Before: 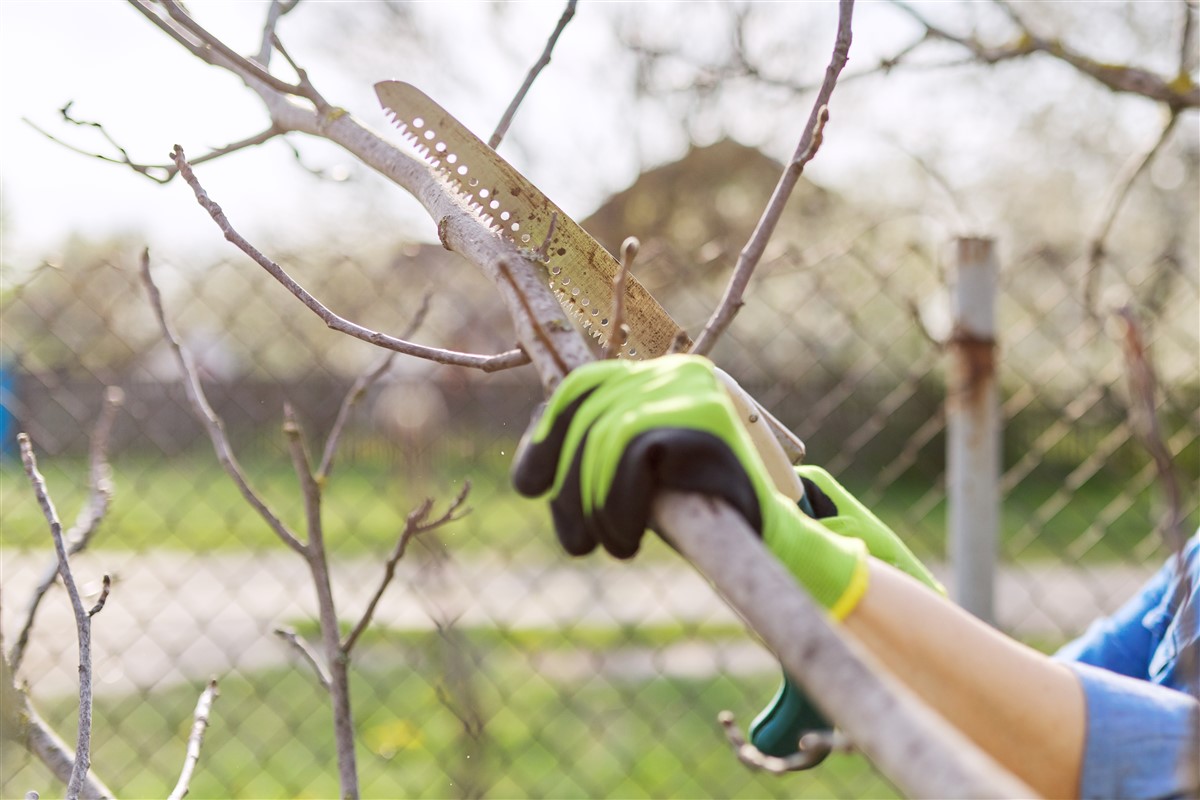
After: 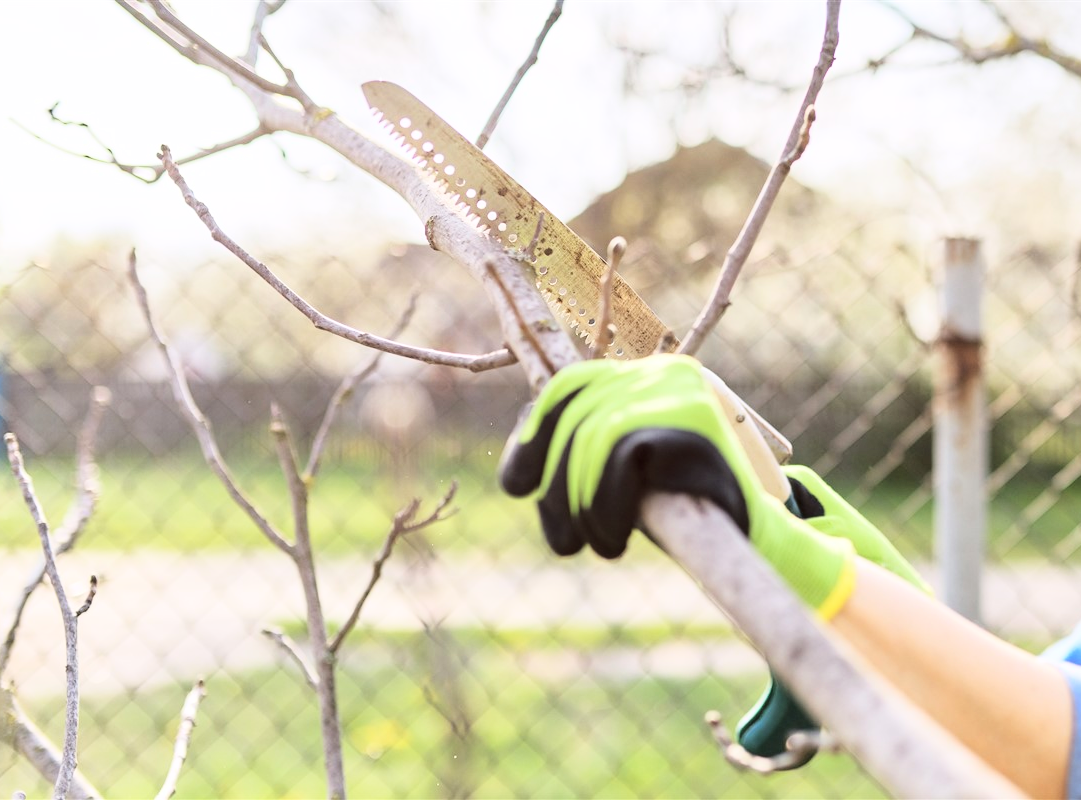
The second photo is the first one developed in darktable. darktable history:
exposure: compensate highlight preservation false
crop and rotate: left 1.088%, right 8.807%
base curve: curves: ch0 [(0, 0) (0.028, 0.03) (0.121, 0.232) (0.46, 0.748) (0.859, 0.968) (1, 1)]
color contrast: green-magenta contrast 0.84, blue-yellow contrast 0.86
